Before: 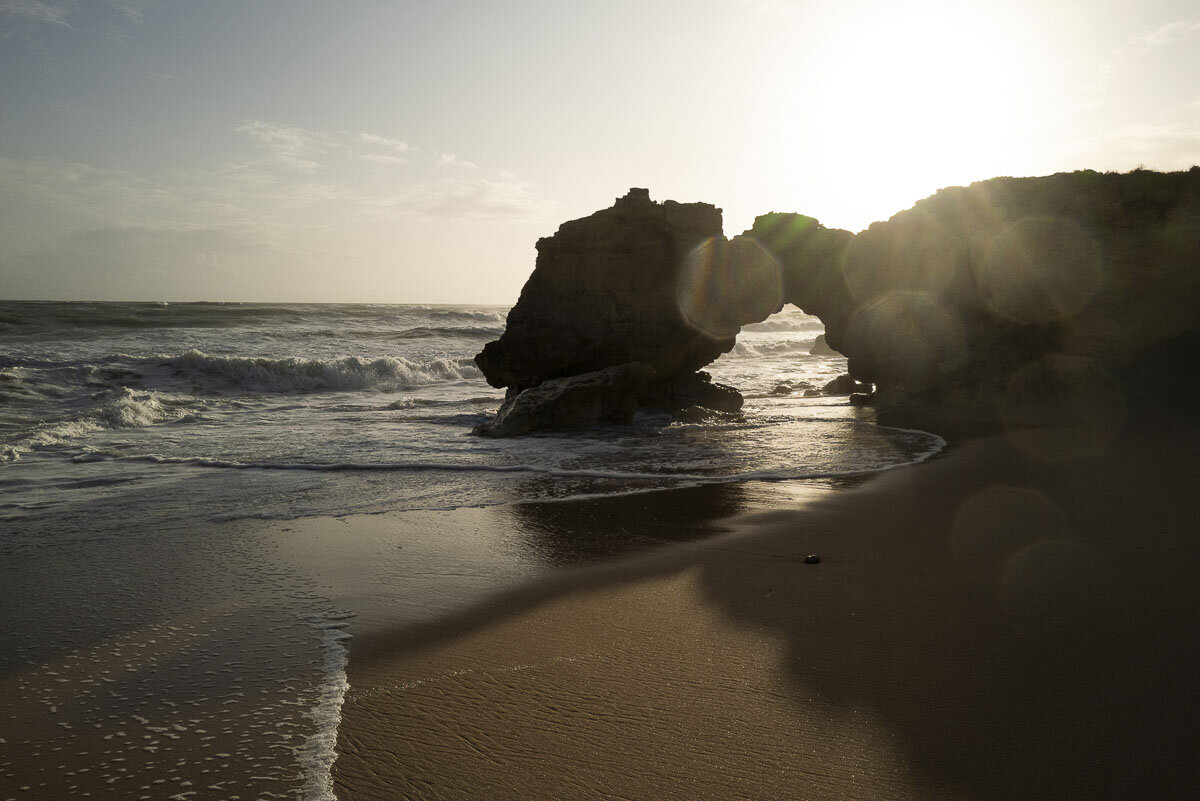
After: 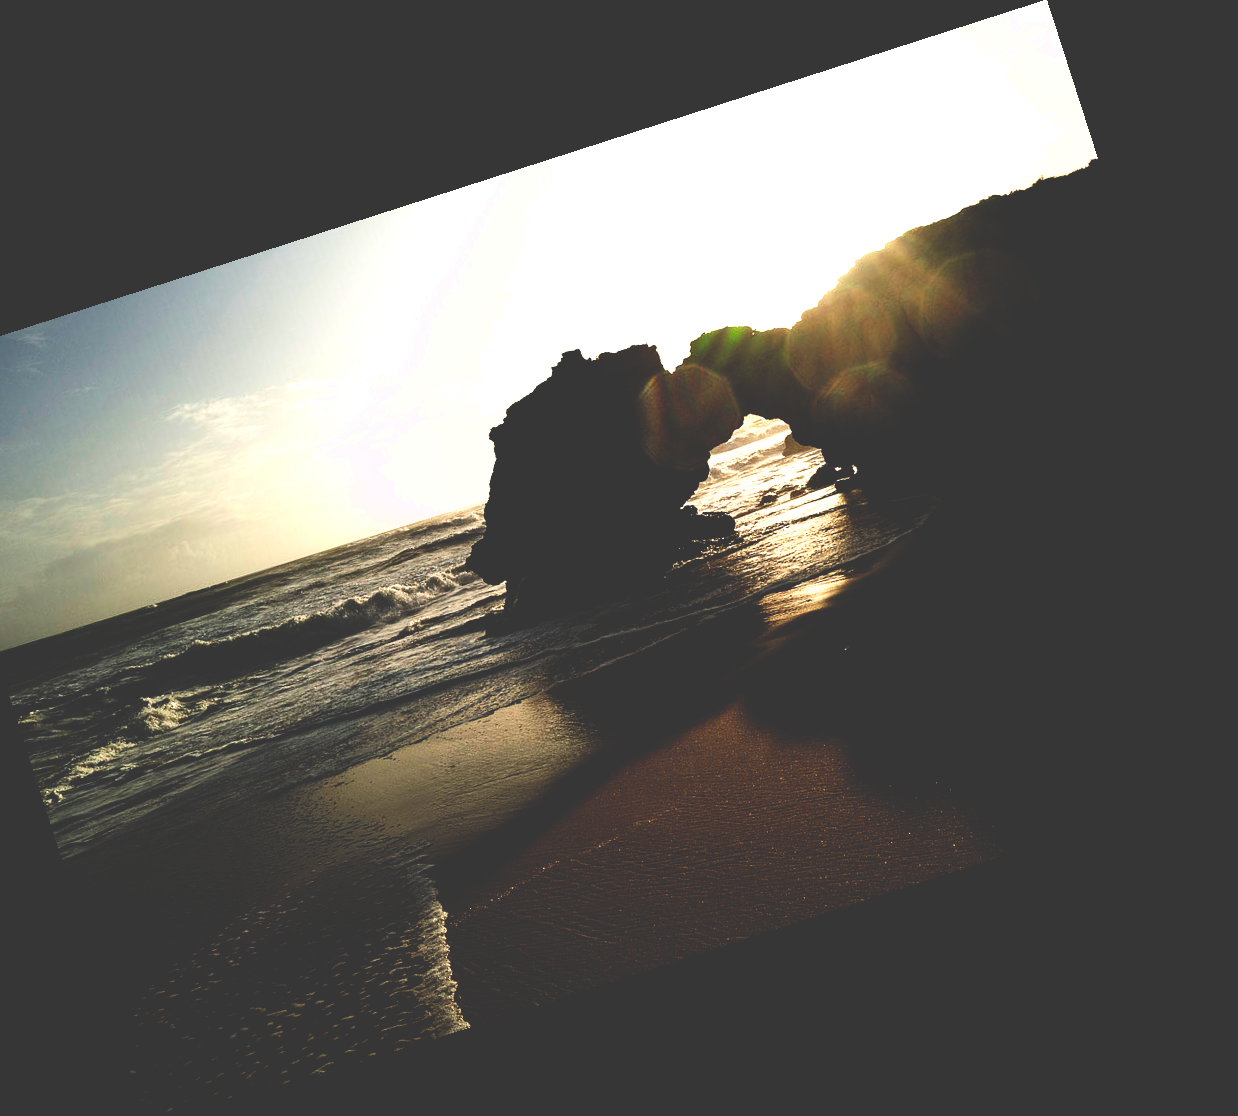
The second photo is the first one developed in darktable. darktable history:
base curve: curves: ch0 [(0, 0.036) (0.083, 0.04) (0.804, 1)], preserve colors none
exposure: black level correction 0, exposure 0.498 EV, compensate highlight preservation false
crop and rotate: angle 17.83°, left 6.936%, right 3.816%, bottom 1.18%
